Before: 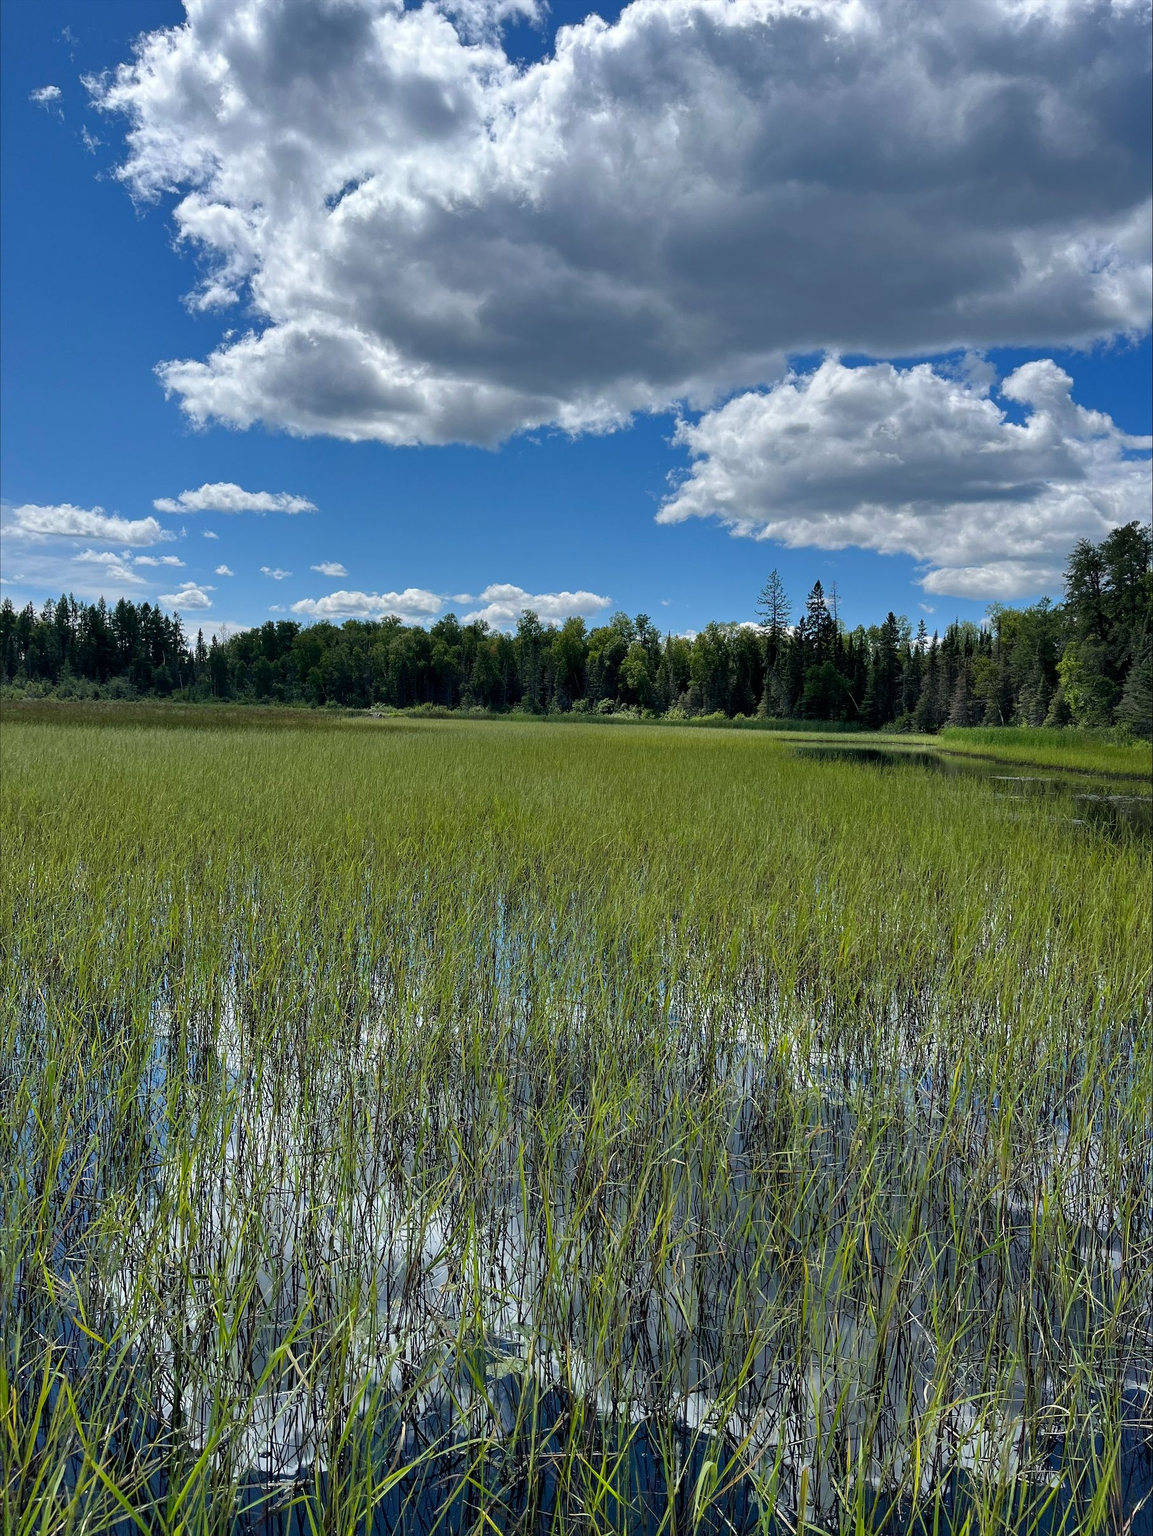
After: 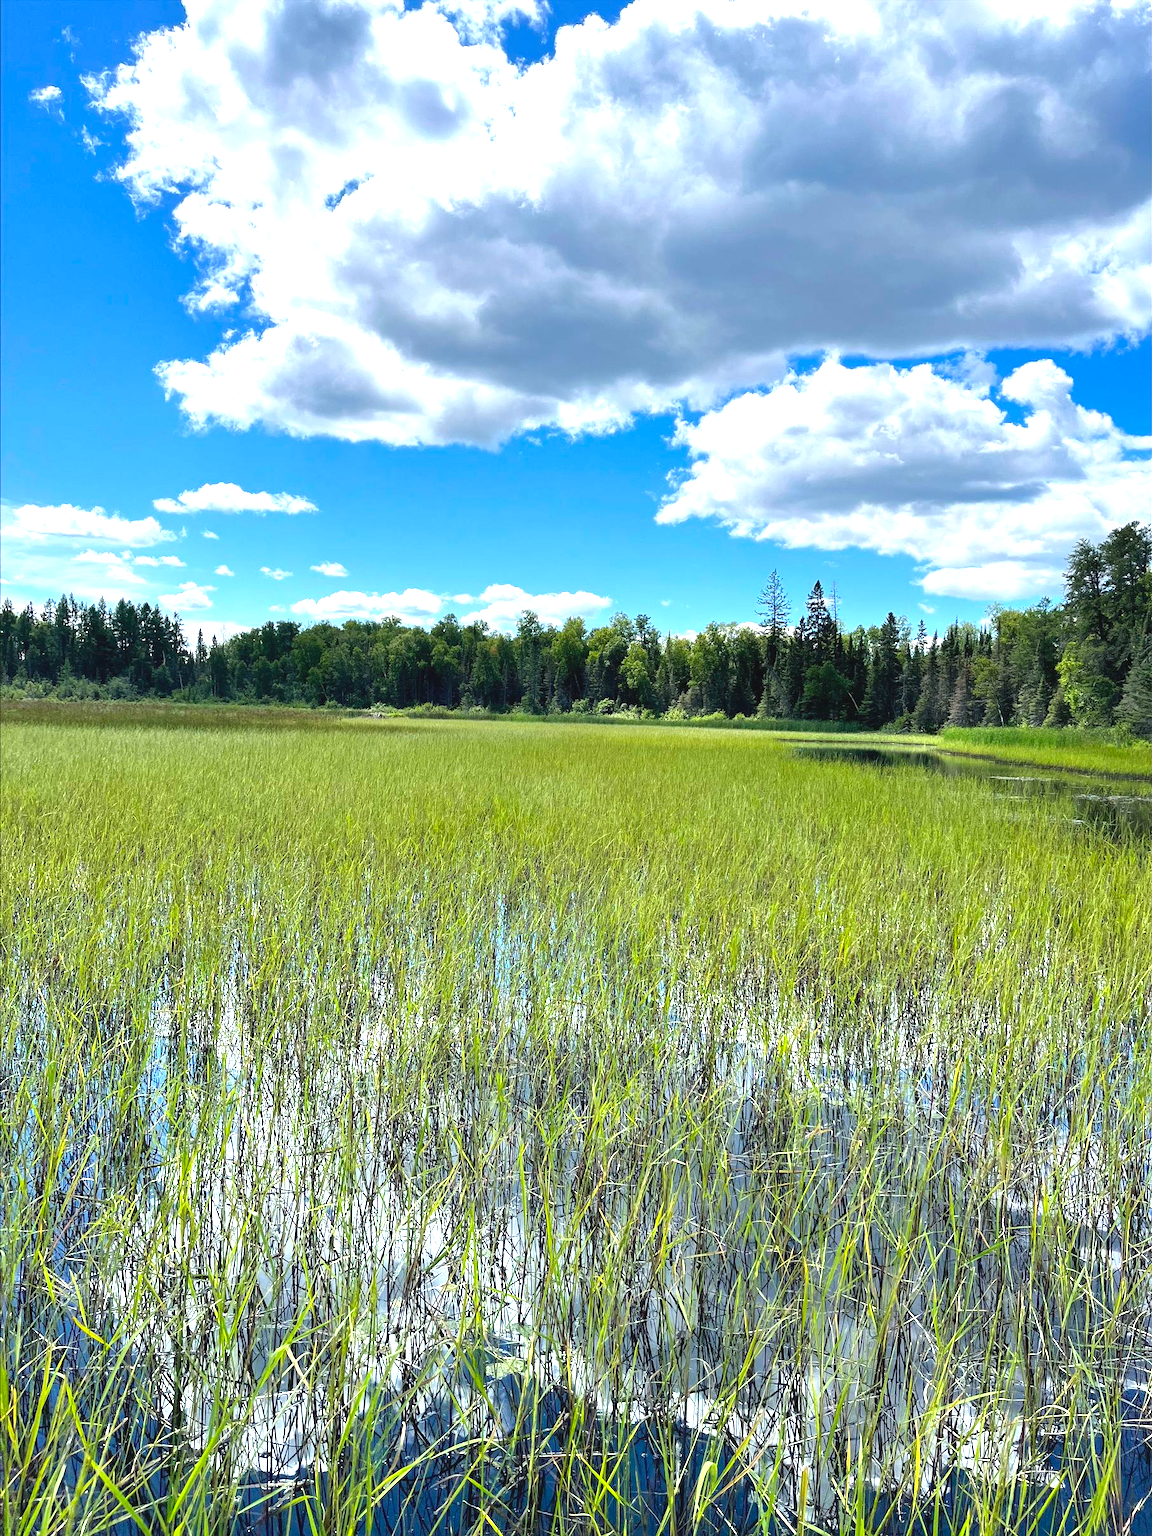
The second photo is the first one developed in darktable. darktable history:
exposure: black level correction -0.002, exposure 1.35 EV, compensate highlight preservation false
contrast brightness saturation: contrast 0.04, saturation 0.16
